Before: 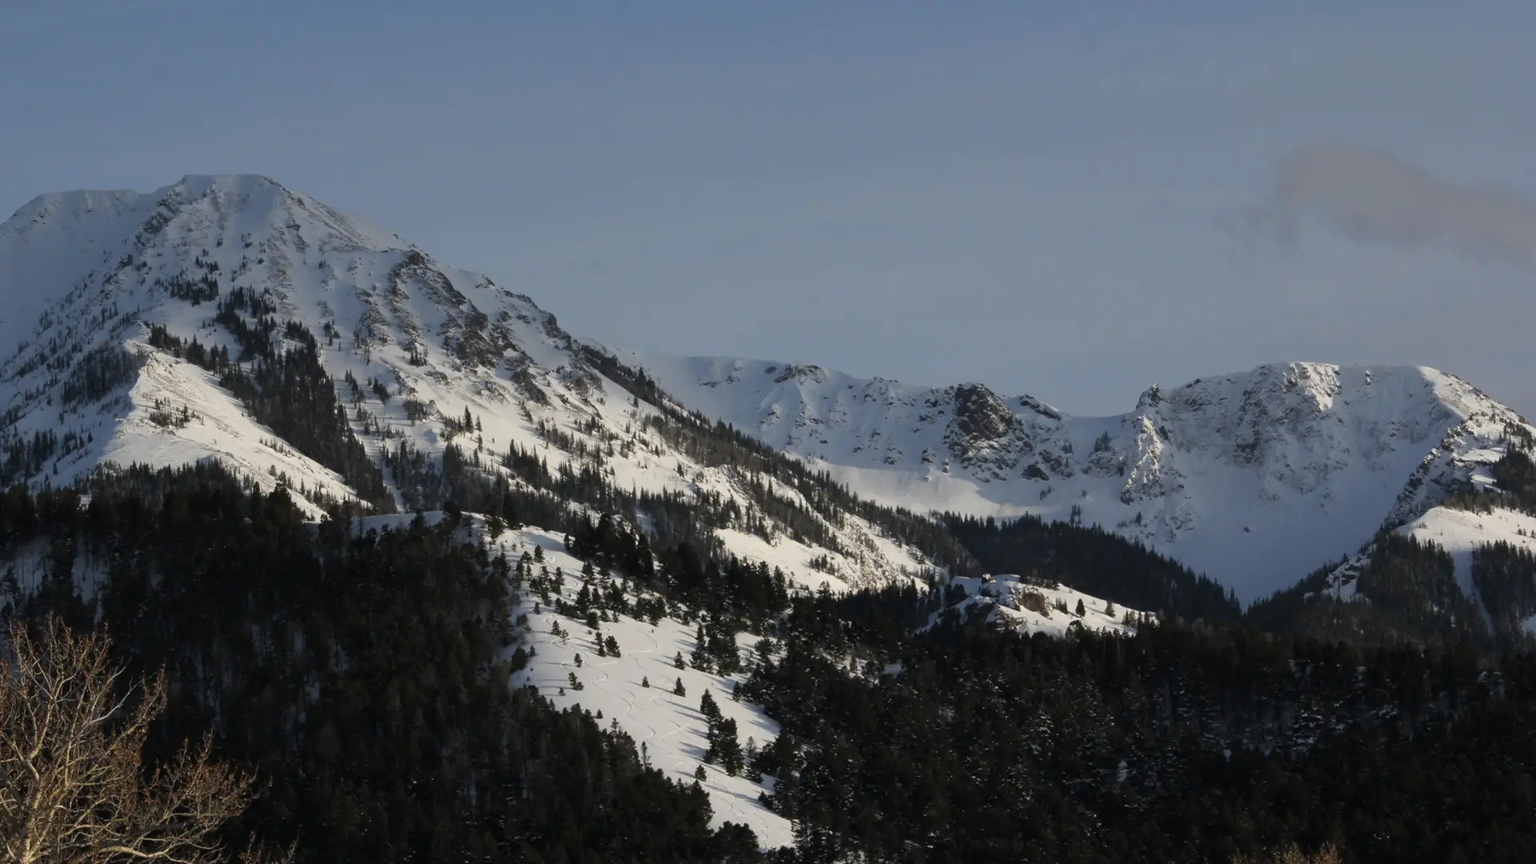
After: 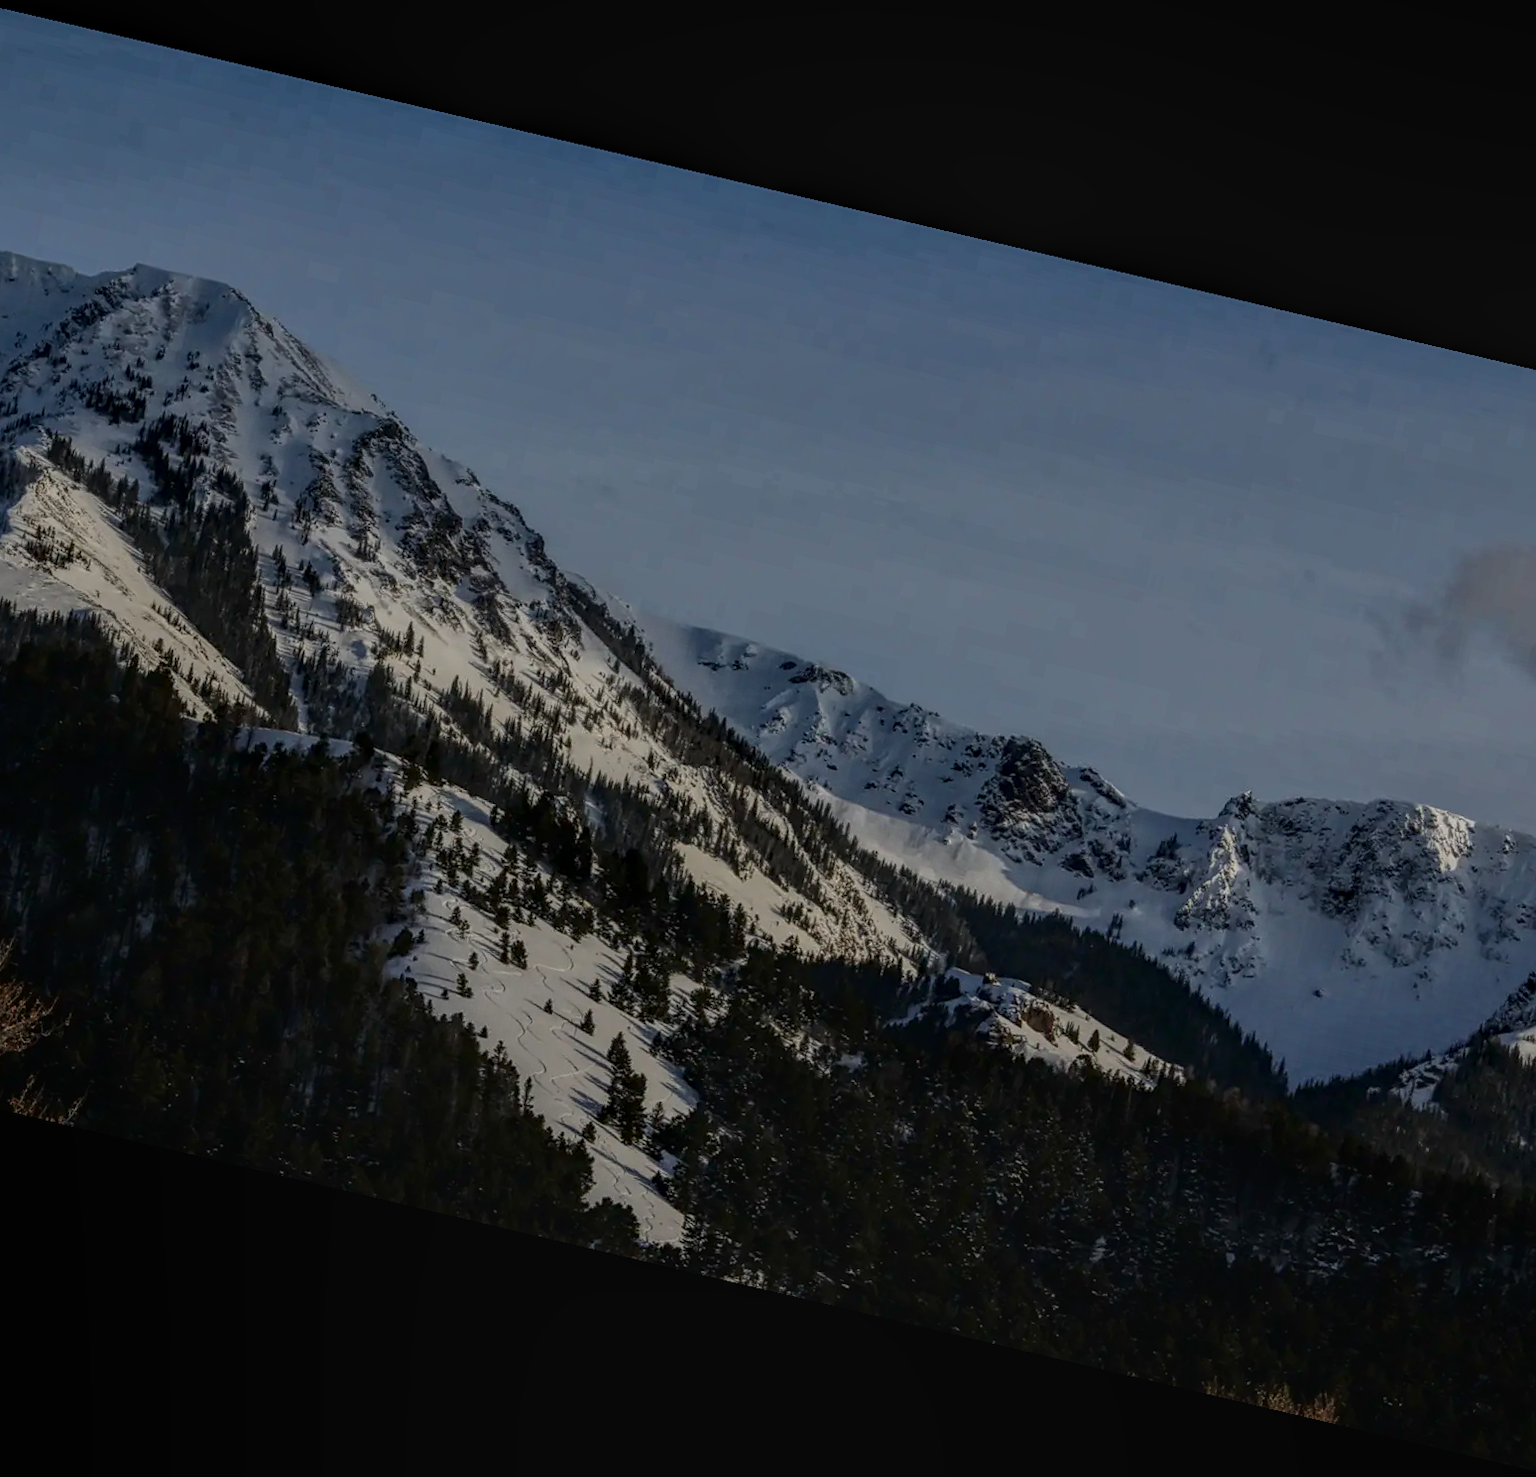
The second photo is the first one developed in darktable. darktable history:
rotate and perspective: rotation 13.27°, automatic cropping off
local contrast: highlights 20%, shadows 30%, detail 200%, midtone range 0.2
crop: left 13.443%, right 13.31%
sharpen: amount 0.2
contrast brightness saturation: contrast 0.2, brightness -0.11, saturation 0.1
